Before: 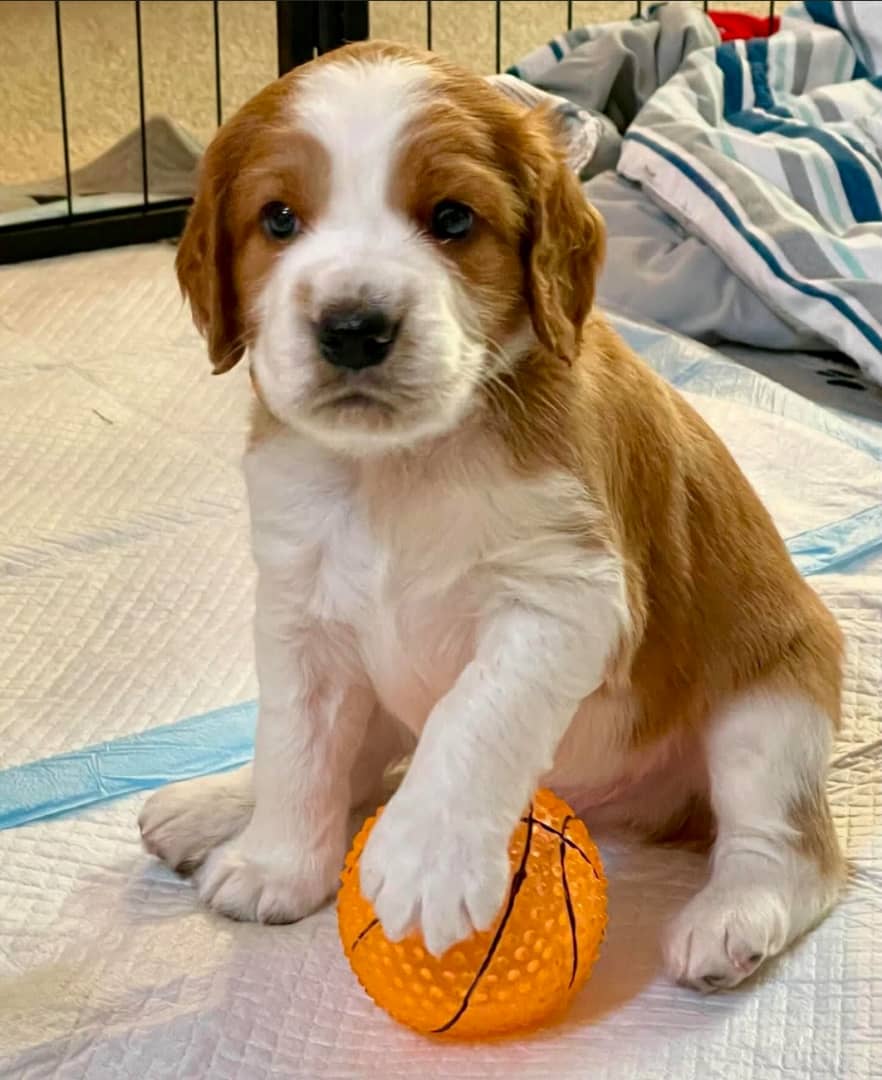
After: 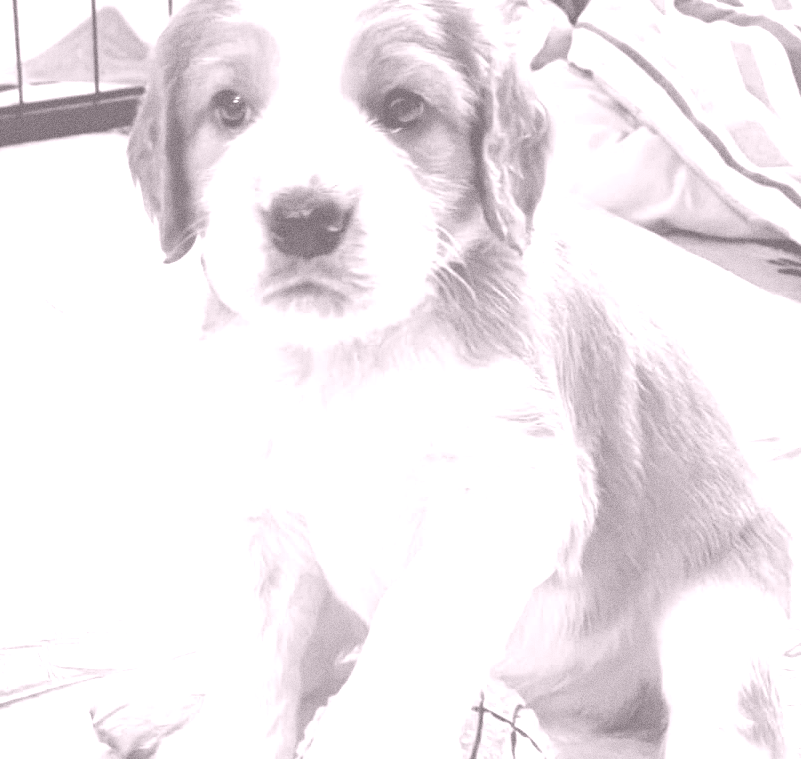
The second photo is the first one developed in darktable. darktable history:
contrast brightness saturation: contrast 0.01, saturation -0.05
colorize: hue 25.2°, saturation 83%, source mix 82%, lightness 79%, version 1
crop: left 5.596%, top 10.314%, right 3.534%, bottom 19.395%
white balance: red 1.188, blue 1.11
exposure: compensate highlight preservation false
shadows and highlights: soften with gaussian
color correction: highlights a* -6.69, highlights b* 0.49
grain: coarseness 8.68 ISO, strength 31.94%
